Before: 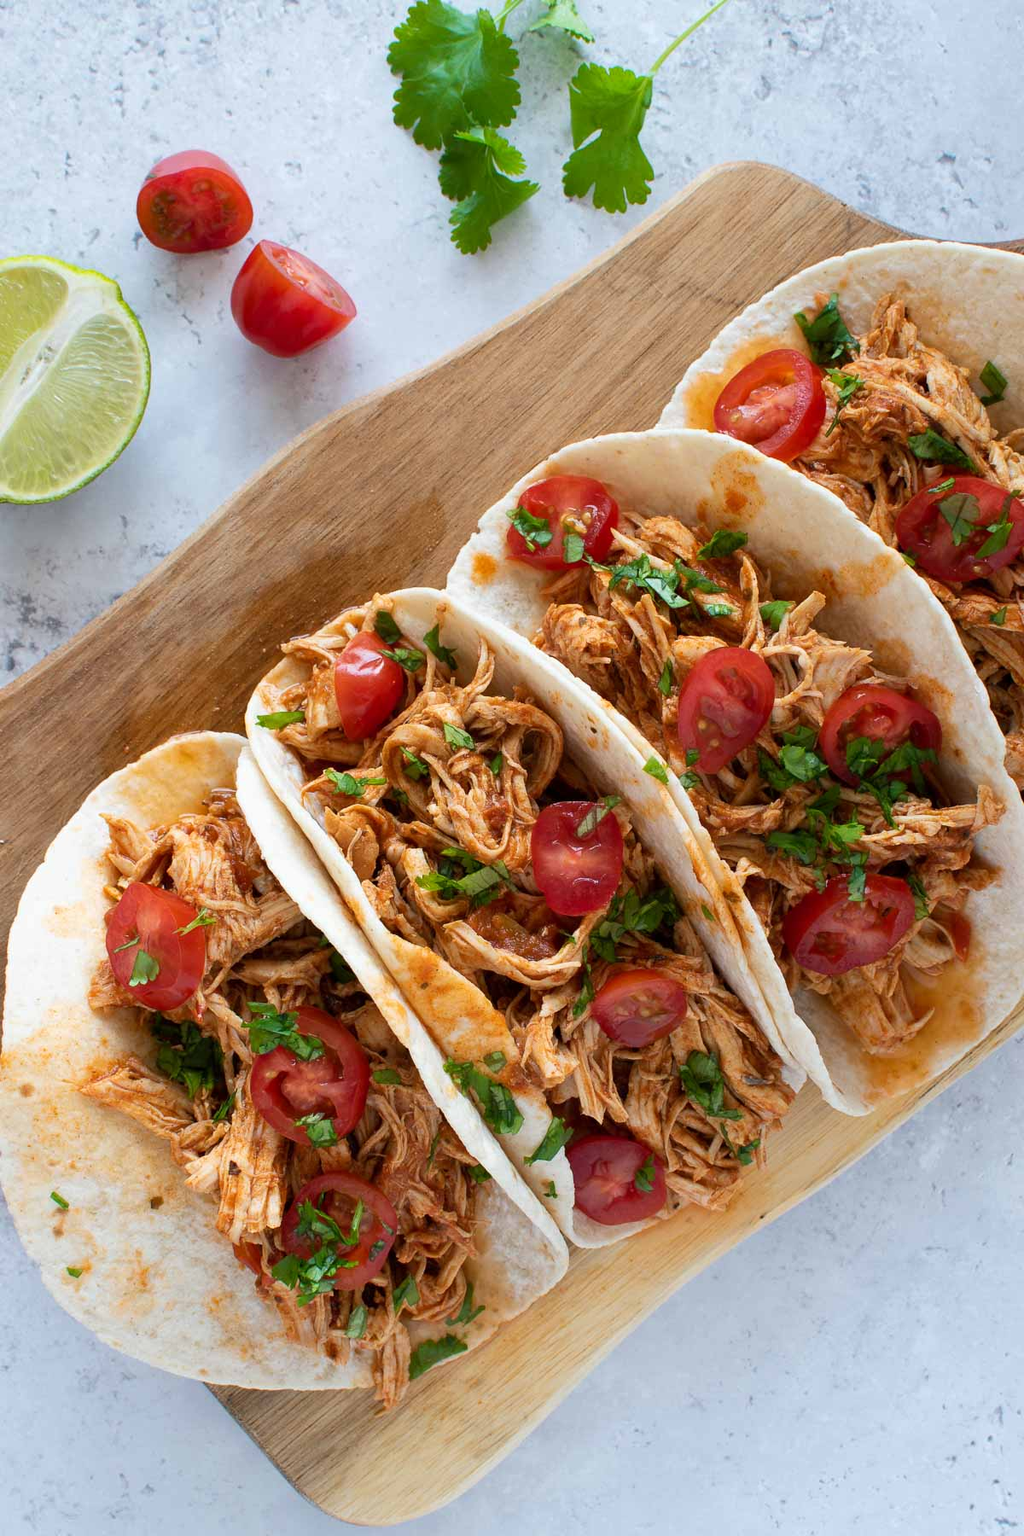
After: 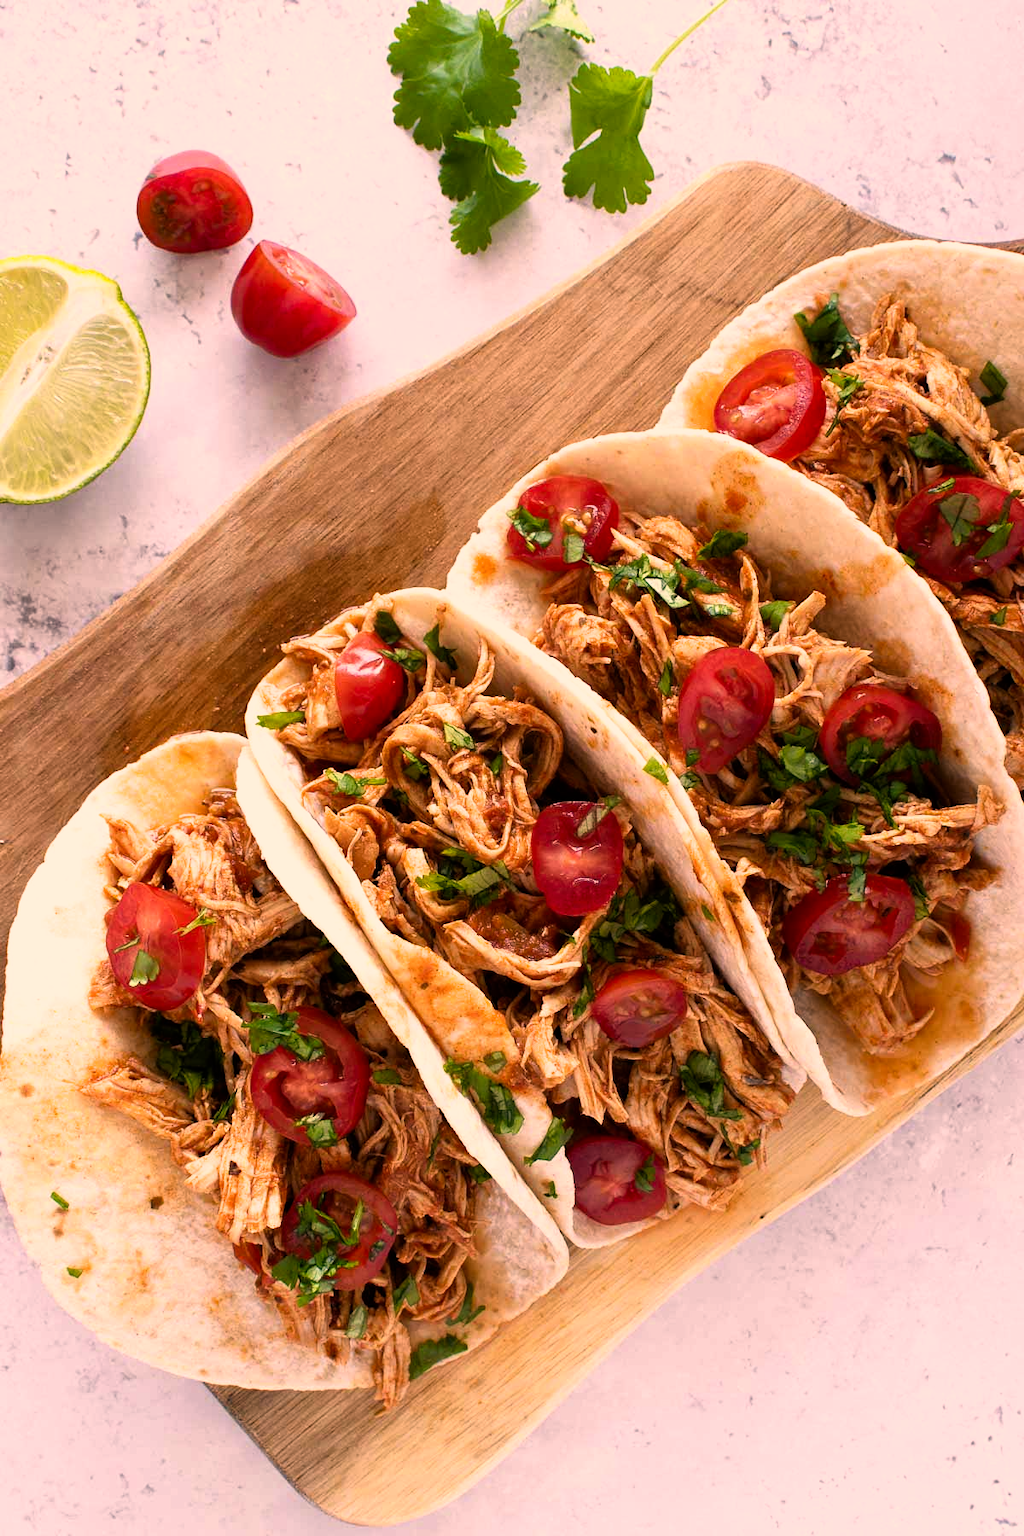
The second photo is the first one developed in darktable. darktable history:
filmic rgb: black relative exposure -9.08 EV, white relative exposure 2.3 EV, hardness 7.49
color correction: highlights a* 21.16, highlights b* 19.61
